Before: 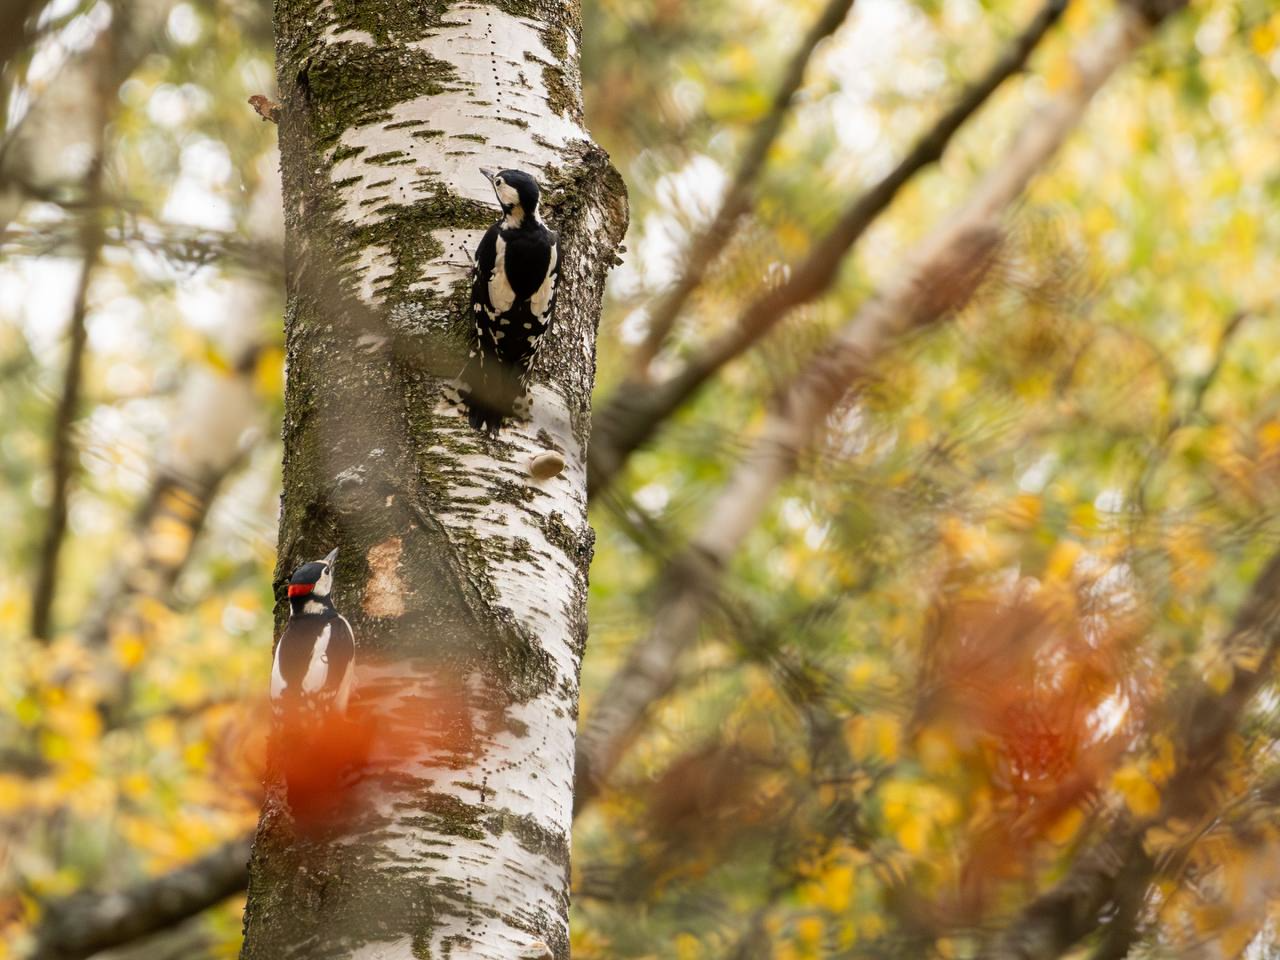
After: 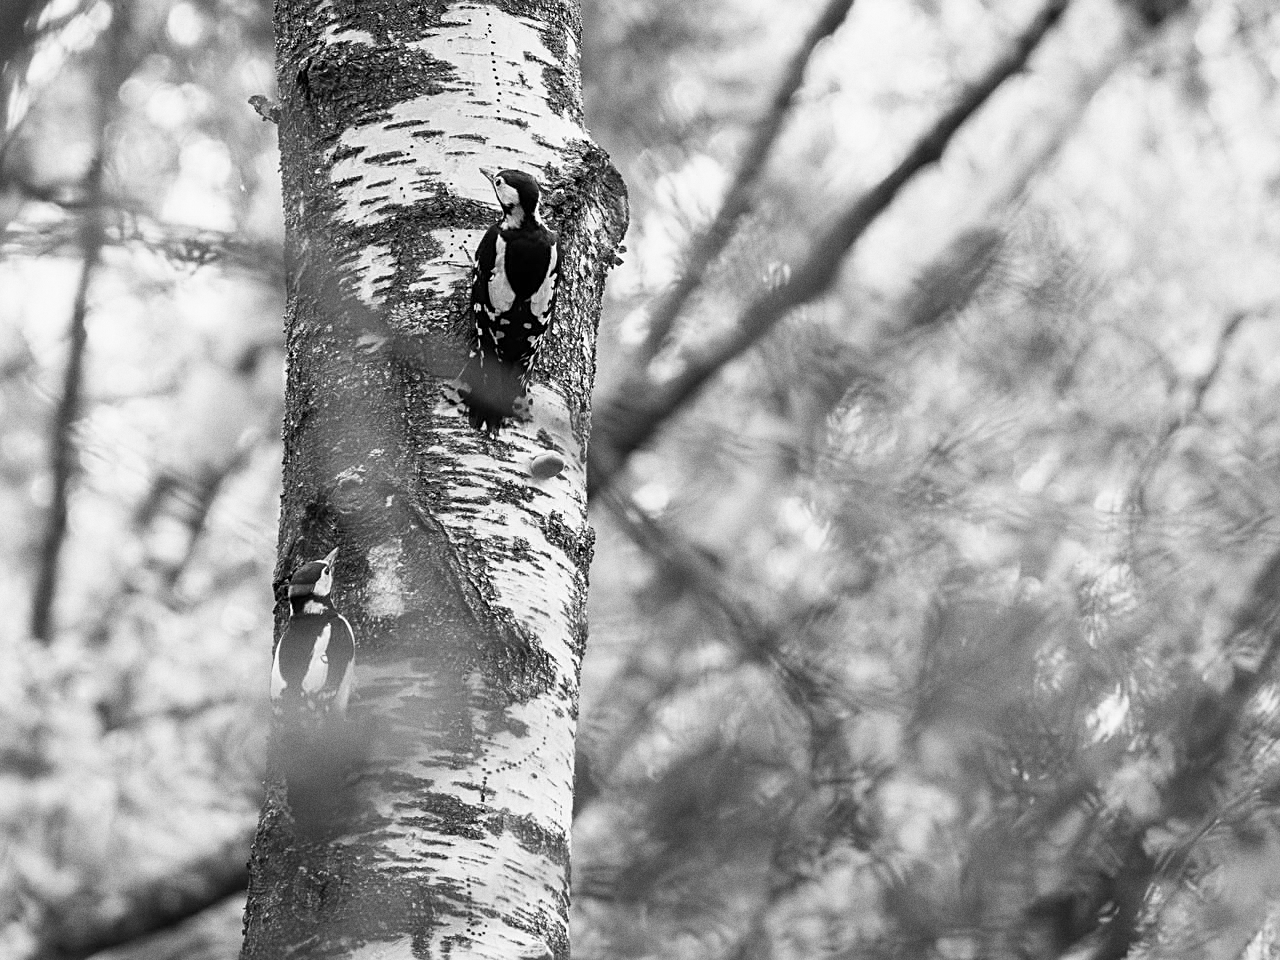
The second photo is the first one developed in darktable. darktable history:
sharpen: on, module defaults
grain: on, module defaults
base curve: curves: ch0 [(0, 0) (0.666, 0.806) (1, 1)]
monochrome: a 32, b 64, size 2.3
